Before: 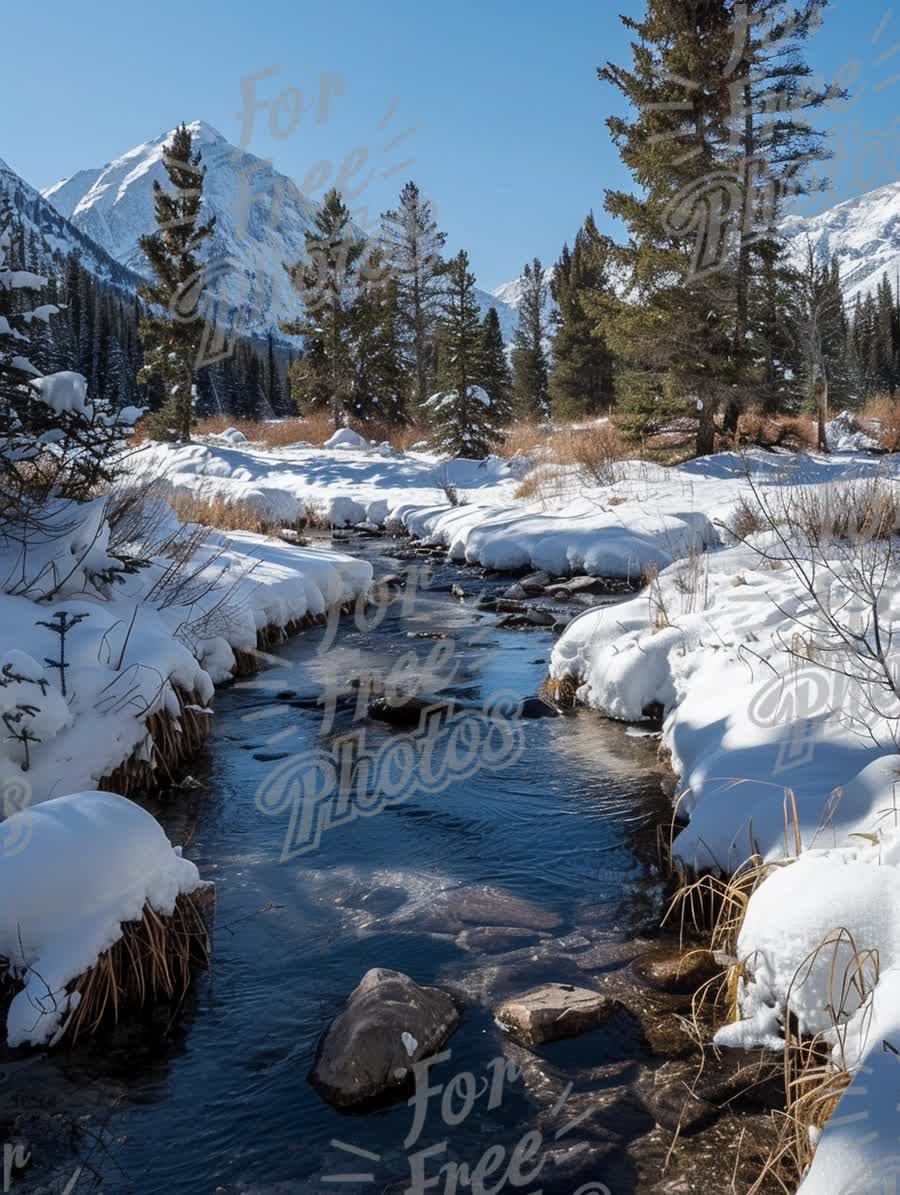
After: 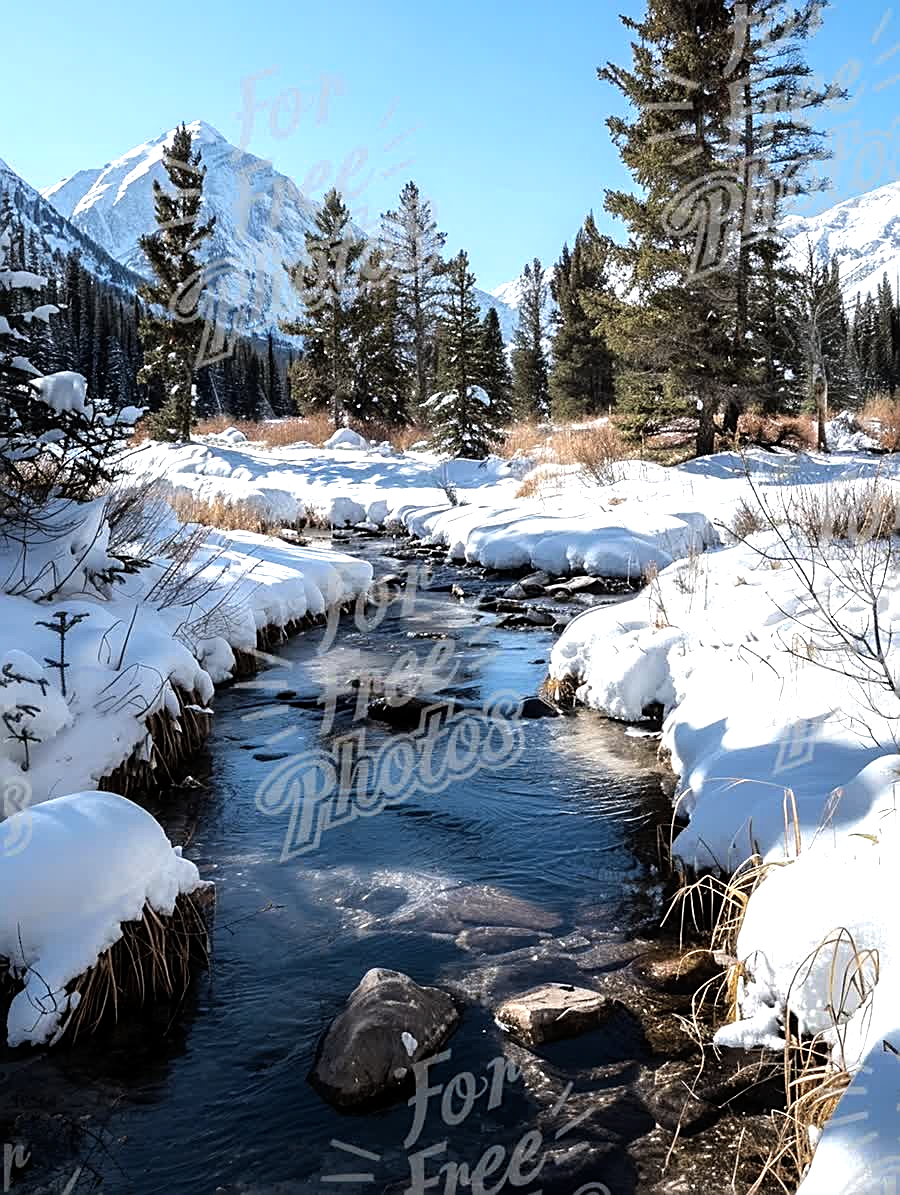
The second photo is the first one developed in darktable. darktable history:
color zones: curves: ch0 [(0.002, 0.593) (0.143, 0.417) (0.285, 0.541) (0.455, 0.289) (0.608, 0.327) (0.727, 0.283) (0.869, 0.571) (1, 0.603)]; ch1 [(0, 0) (0.143, 0) (0.286, 0) (0.429, 0) (0.571, 0) (0.714, 0) (0.857, 0)], mix -93.16%
sharpen: on, module defaults
tone equalizer: -8 EV -1.08 EV, -7 EV -1.04 EV, -6 EV -0.893 EV, -5 EV -0.608 EV, -3 EV 0.574 EV, -2 EV 0.889 EV, -1 EV 0.99 EV, +0 EV 1.05 EV, mask exposure compensation -0.496 EV
